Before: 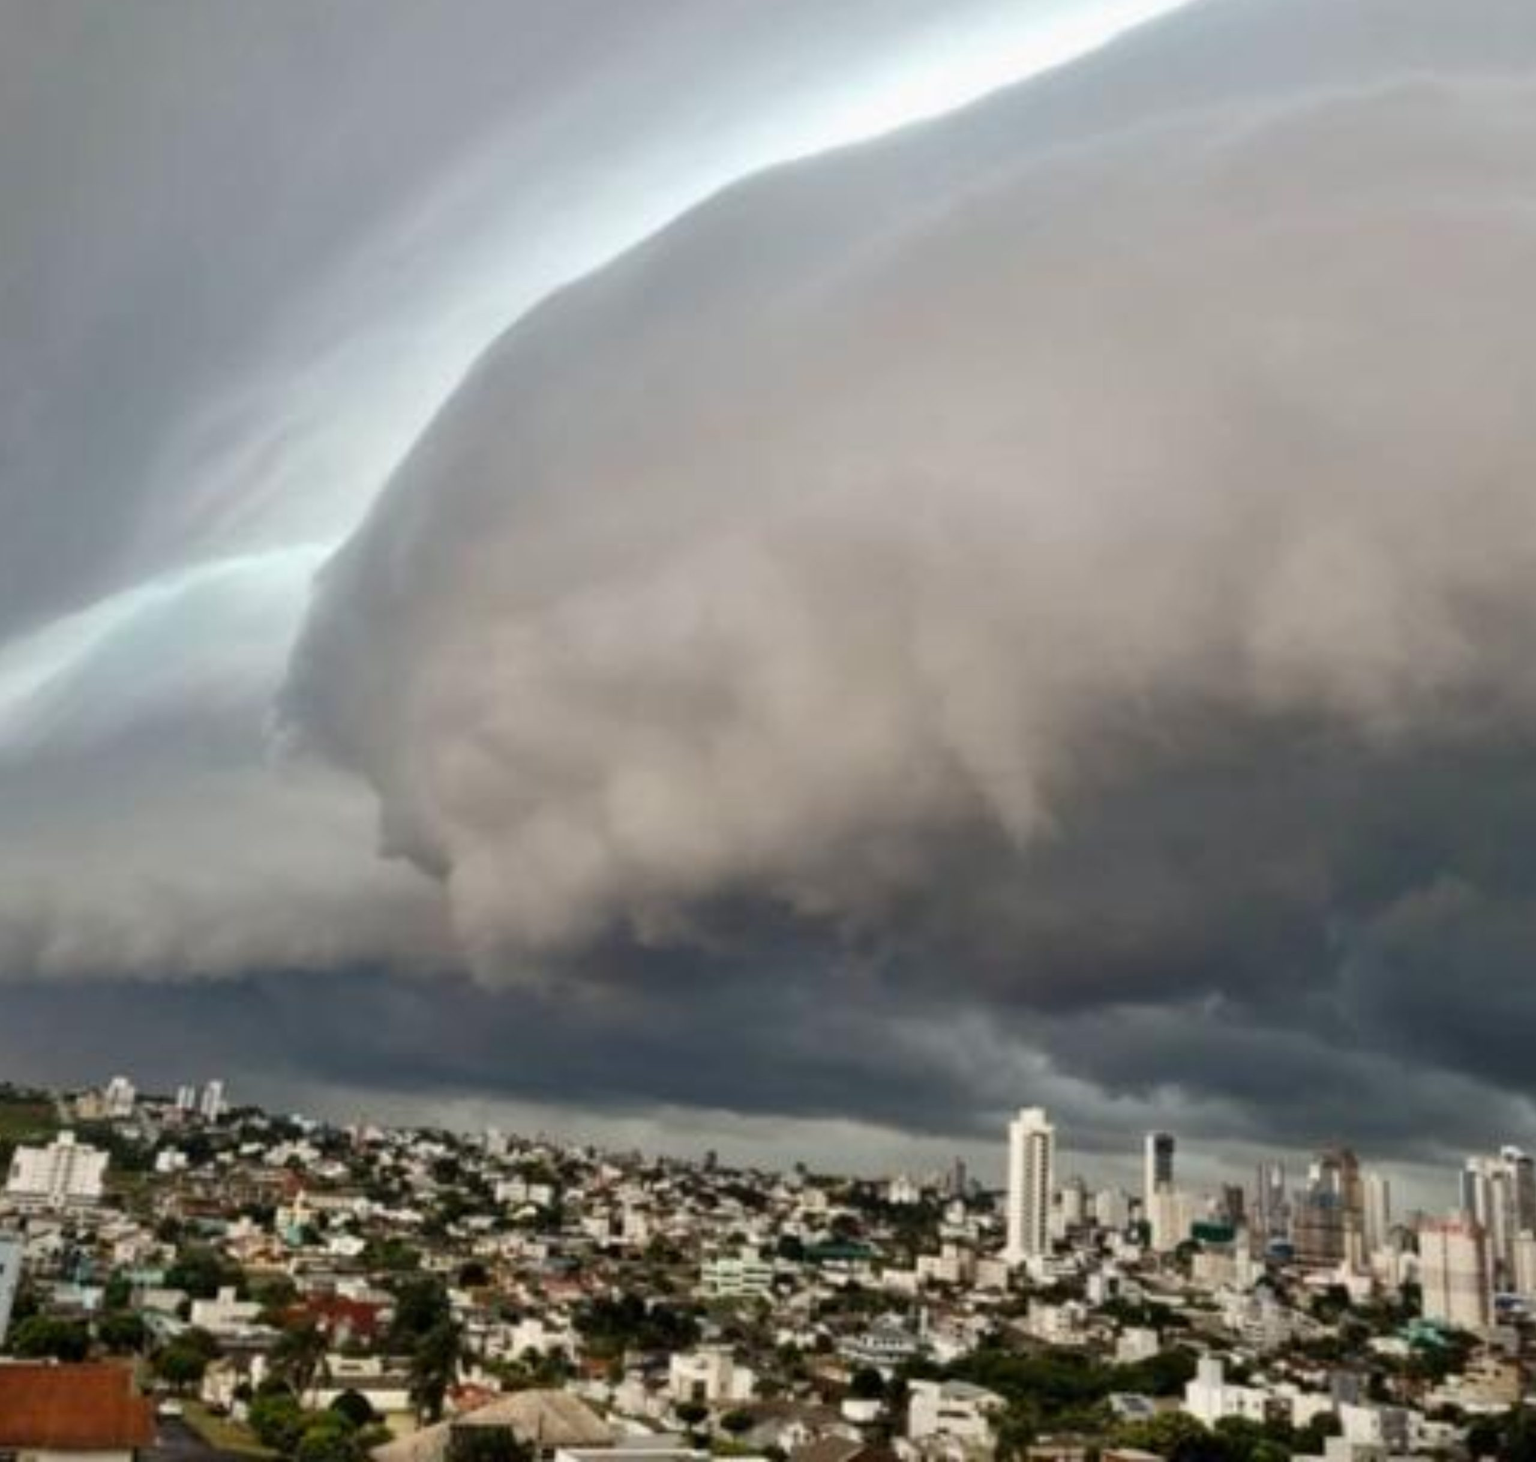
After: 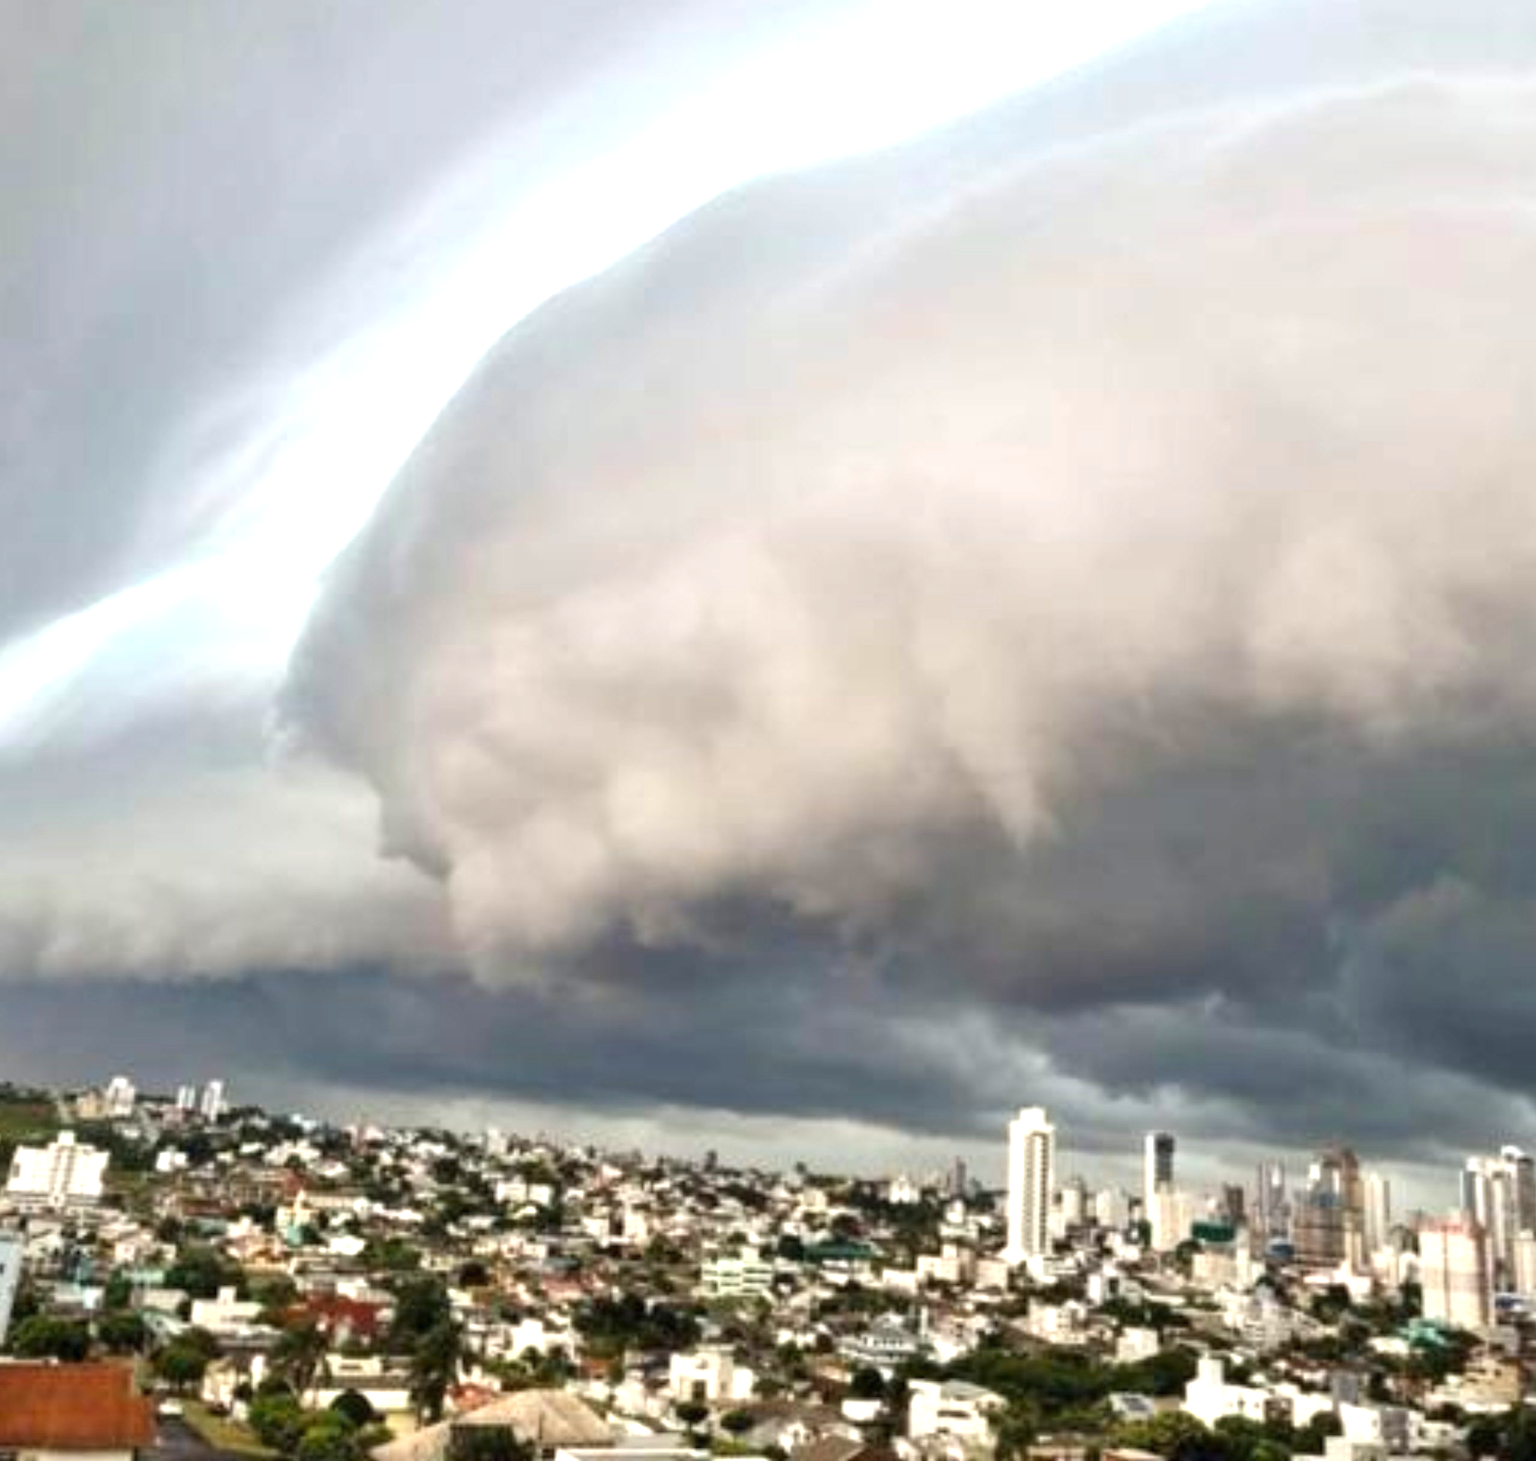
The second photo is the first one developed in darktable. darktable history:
exposure: black level correction 0, exposure 1 EV, compensate highlight preservation false
rgb levels: preserve colors max RGB
